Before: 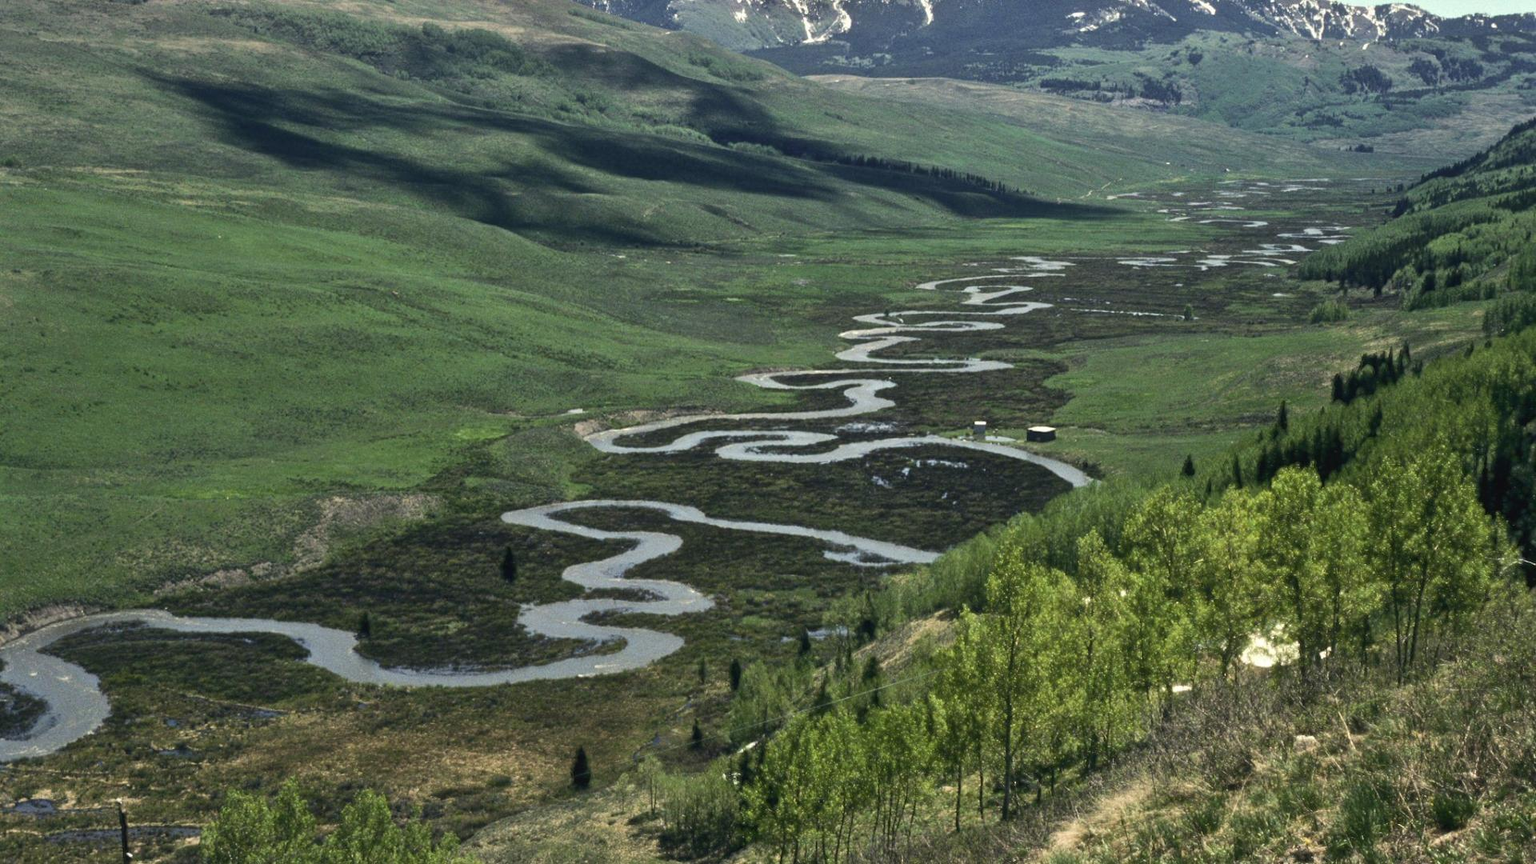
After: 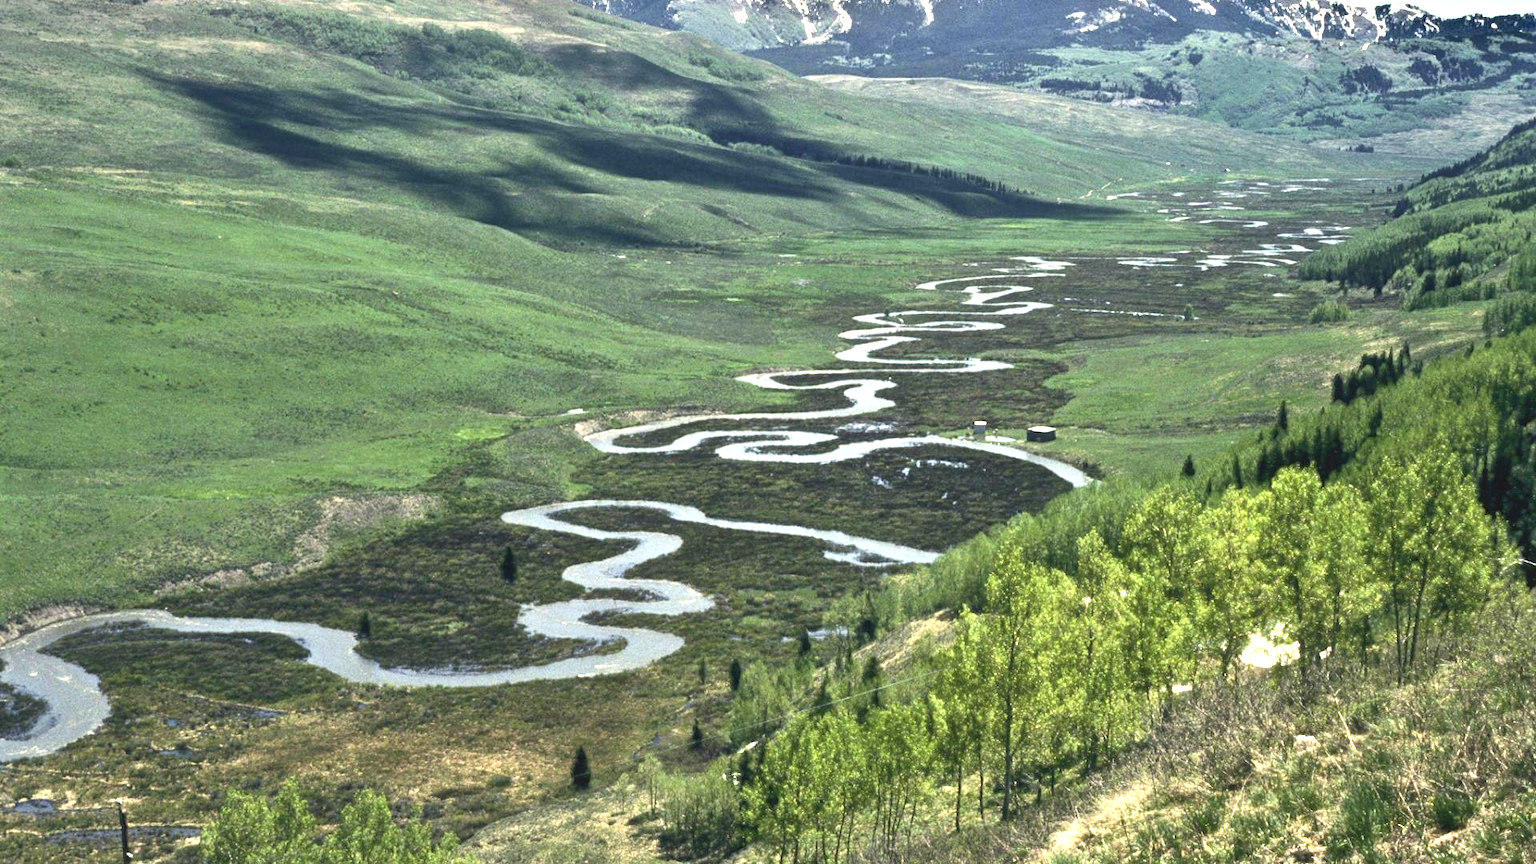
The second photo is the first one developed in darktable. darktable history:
shadows and highlights: shadows 13.51, white point adjustment 1.35, soften with gaussian
exposure: black level correction 0, exposure 1.2 EV, compensate highlight preservation false
